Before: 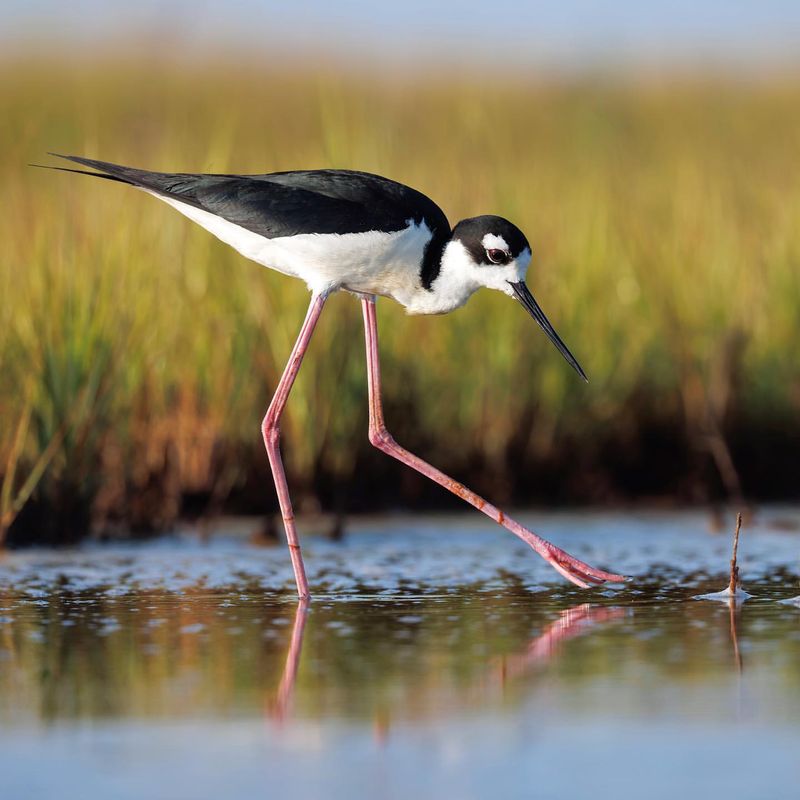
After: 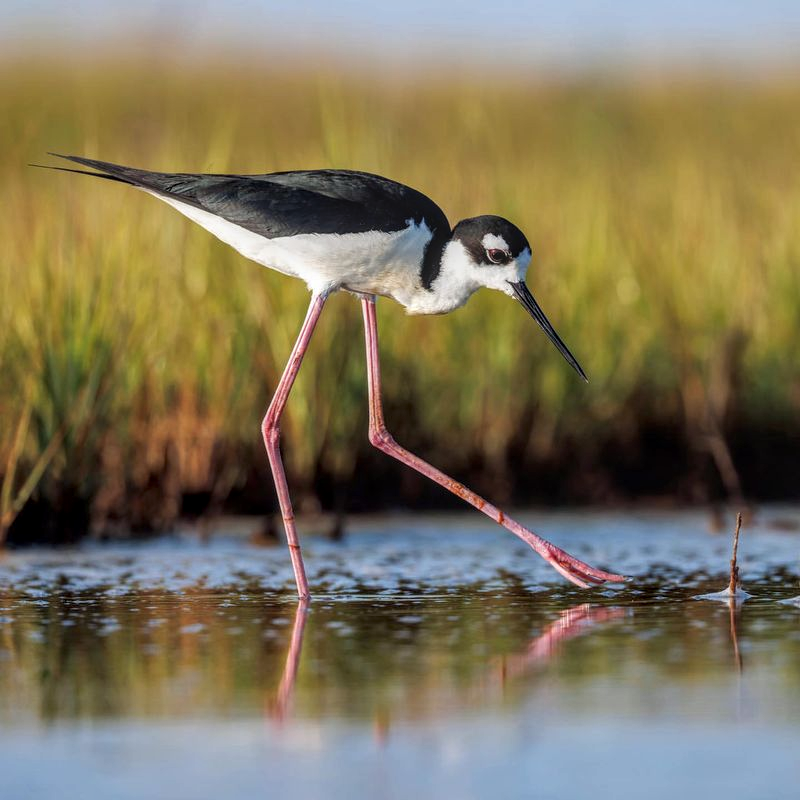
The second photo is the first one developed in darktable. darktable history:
local contrast: highlights 2%, shadows 0%, detail 133%
